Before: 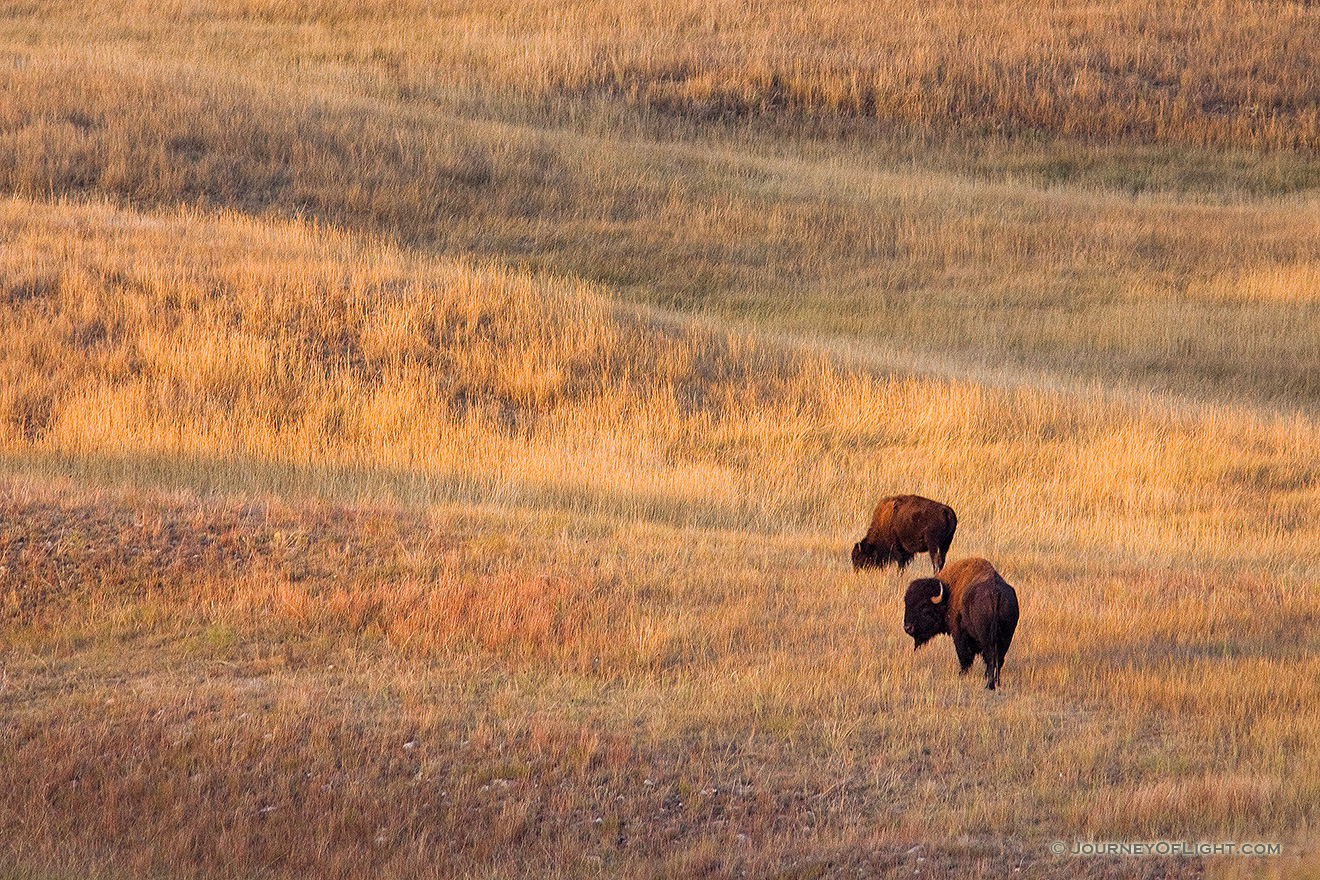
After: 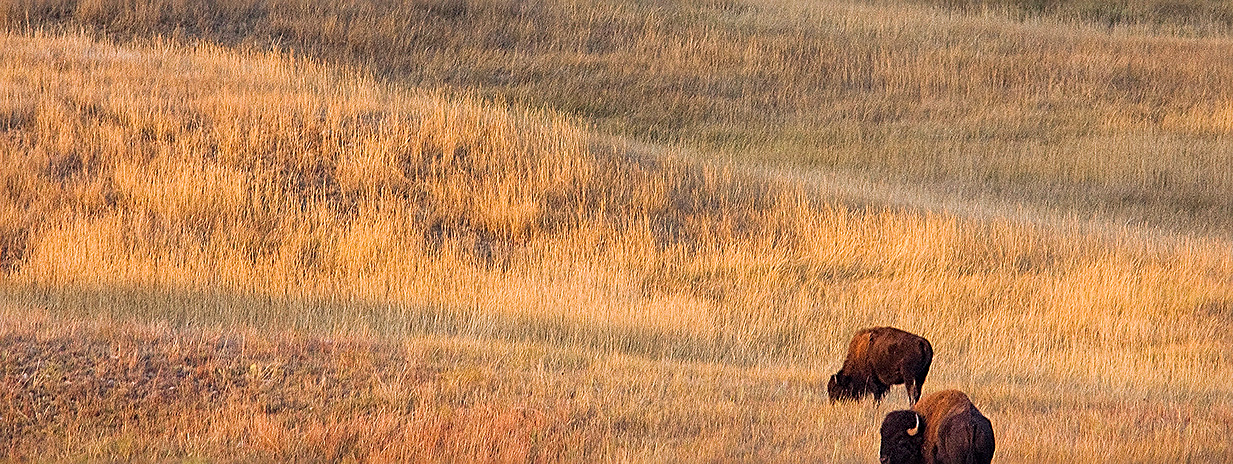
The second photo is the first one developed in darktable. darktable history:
crop: left 1.831%, top 19.159%, right 4.741%, bottom 28.044%
sharpen: on, module defaults
